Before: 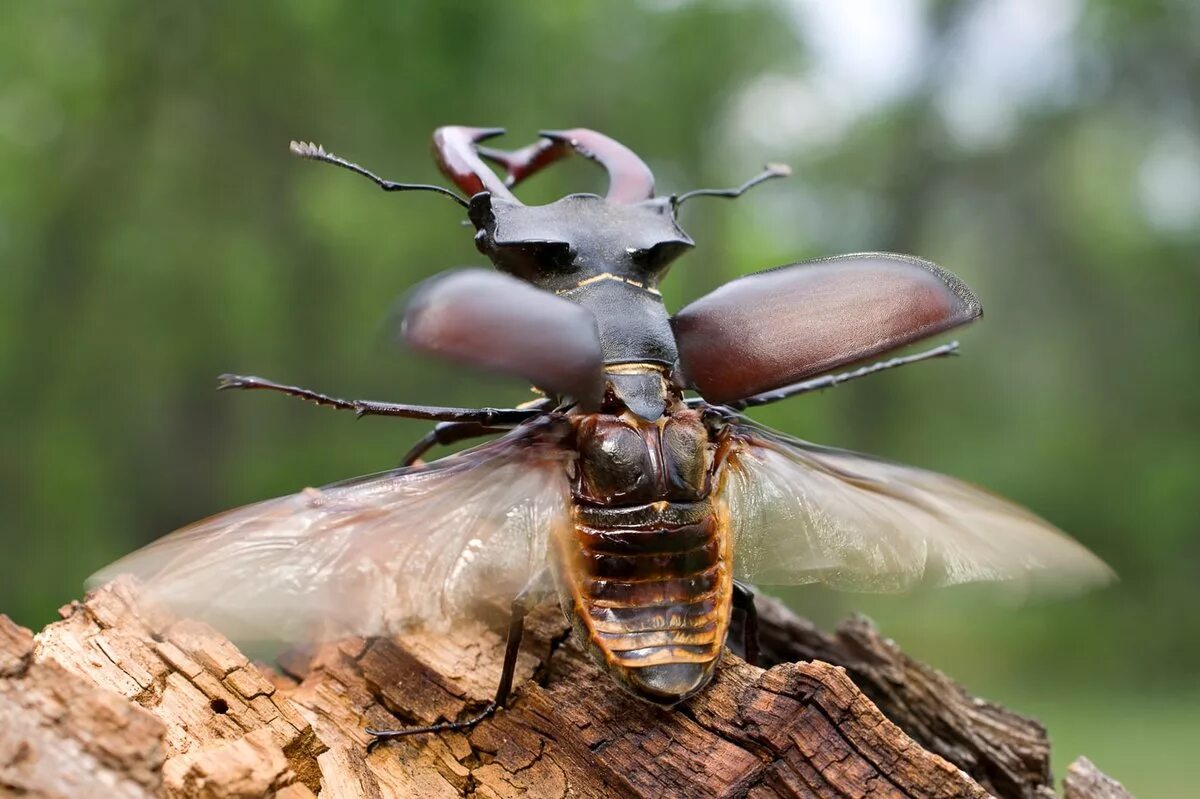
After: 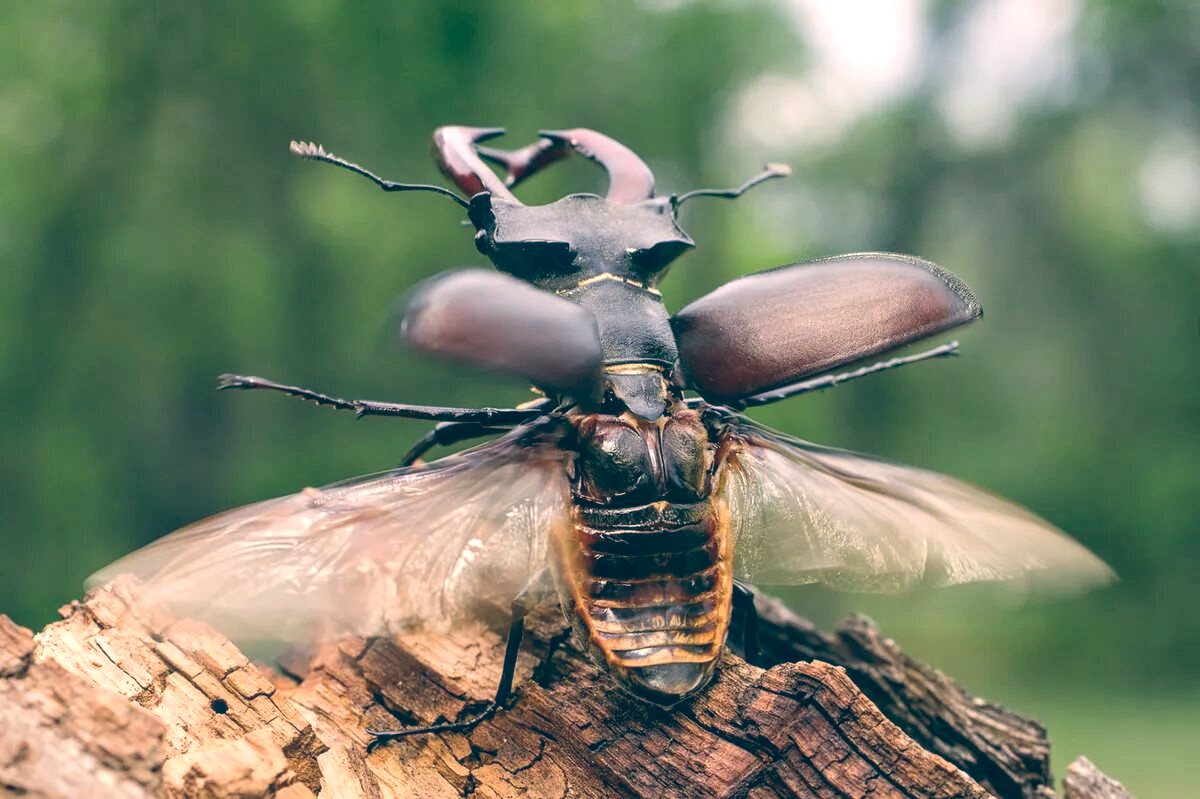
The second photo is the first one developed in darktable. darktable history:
local contrast: on, module defaults
shadows and highlights: shadows -24.28, highlights 49.77, soften with gaussian
color balance: lift [1.006, 0.985, 1.002, 1.015], gamma [1, 0.953, 1.008, 1.047], gain [1.076, 1.13, 1.004, 0.87]
